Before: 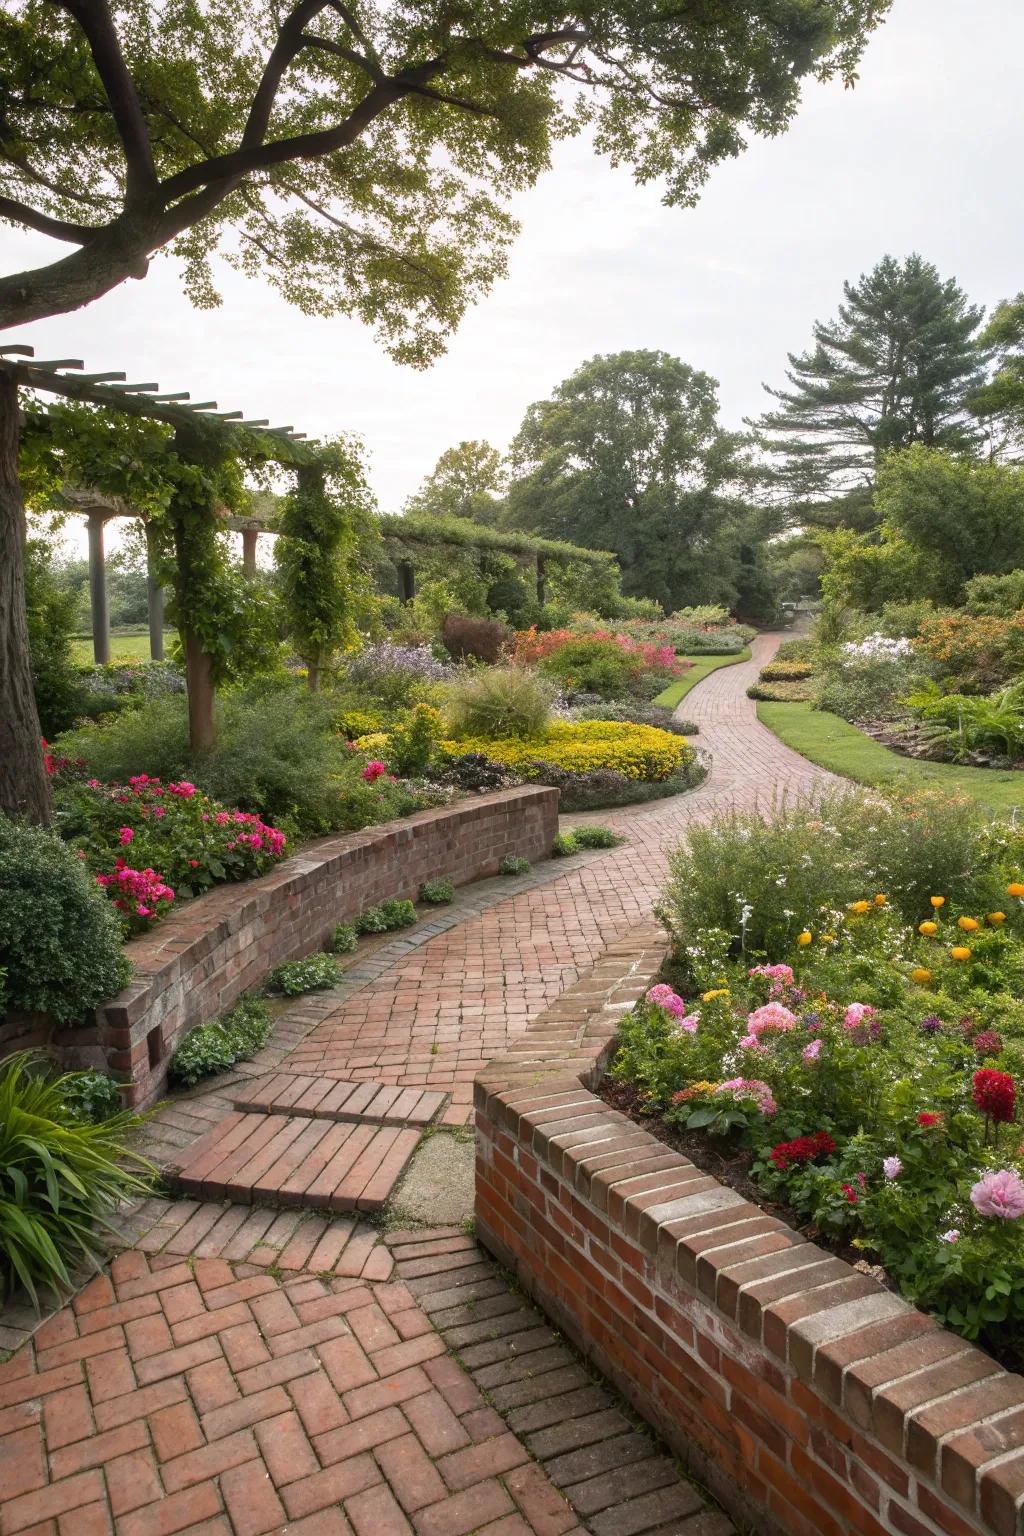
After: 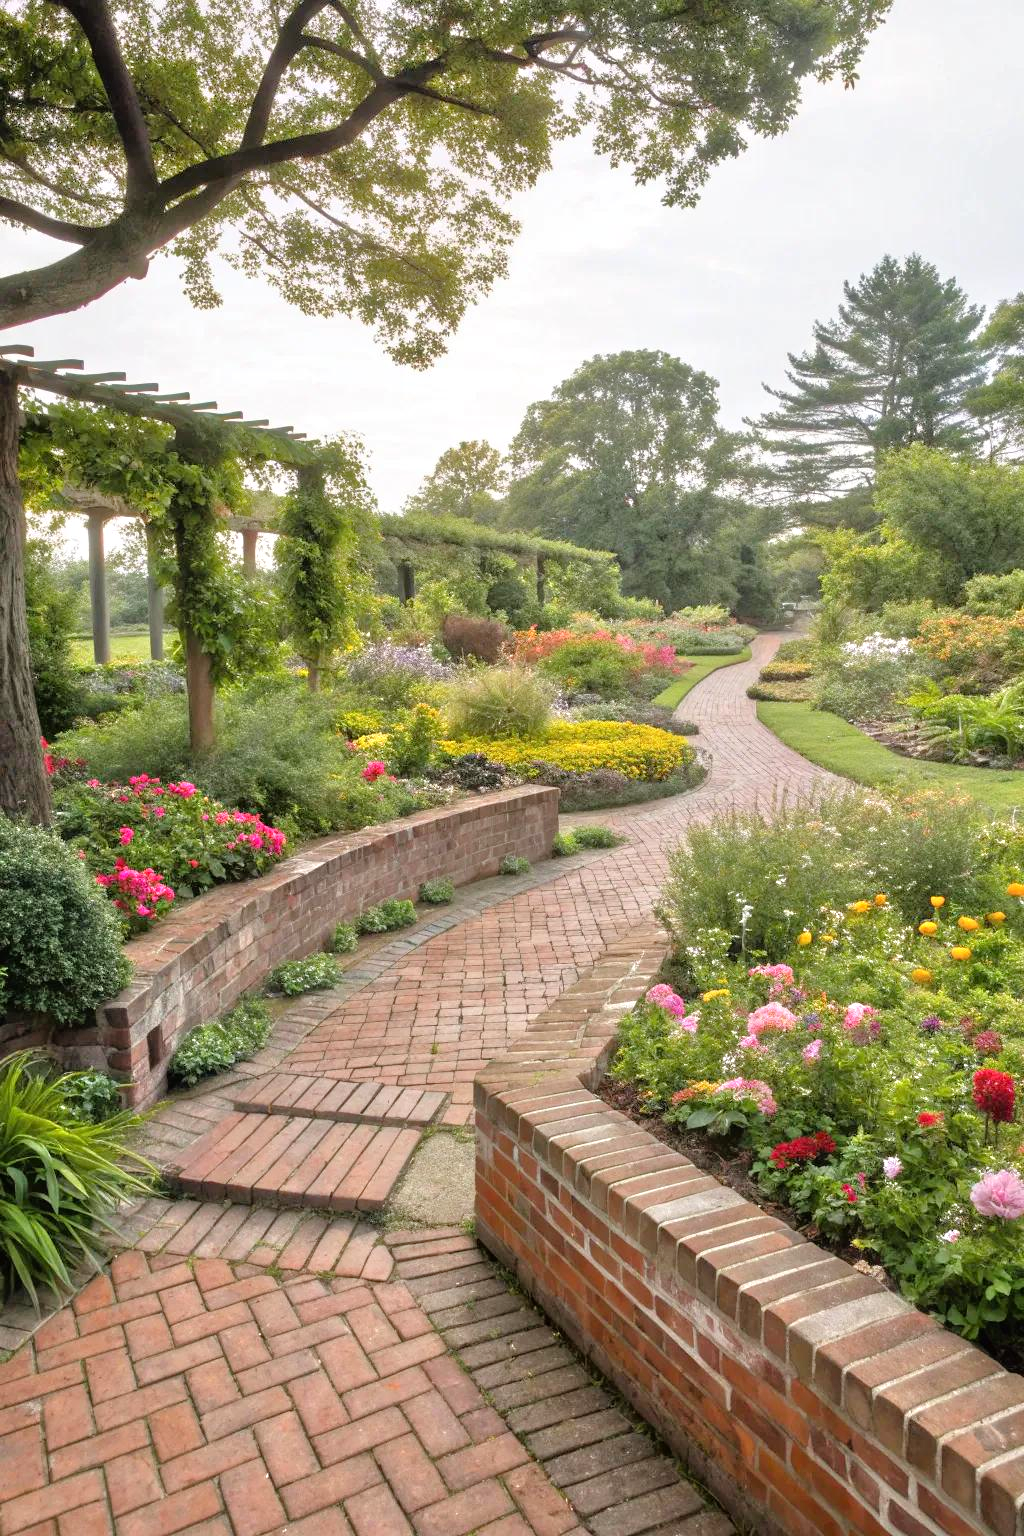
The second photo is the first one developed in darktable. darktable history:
tone equalizer: -7 EV 0.142 EV, -6 EV 0.565 EV, -5 EV 1.16 EV, -4 EV 1.3 EV, -3 EV 1.14 EV, -2 EV 0.6 EV, -1 EV 0.148 EV, mask exposure compensation -0.51 EV
